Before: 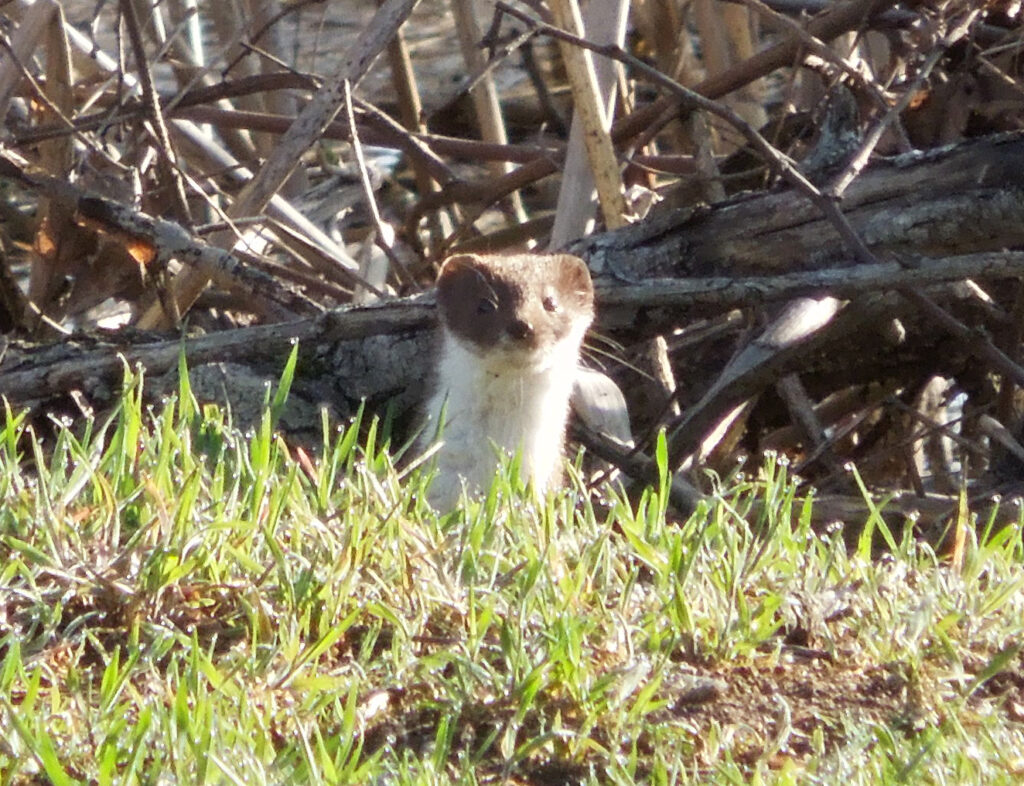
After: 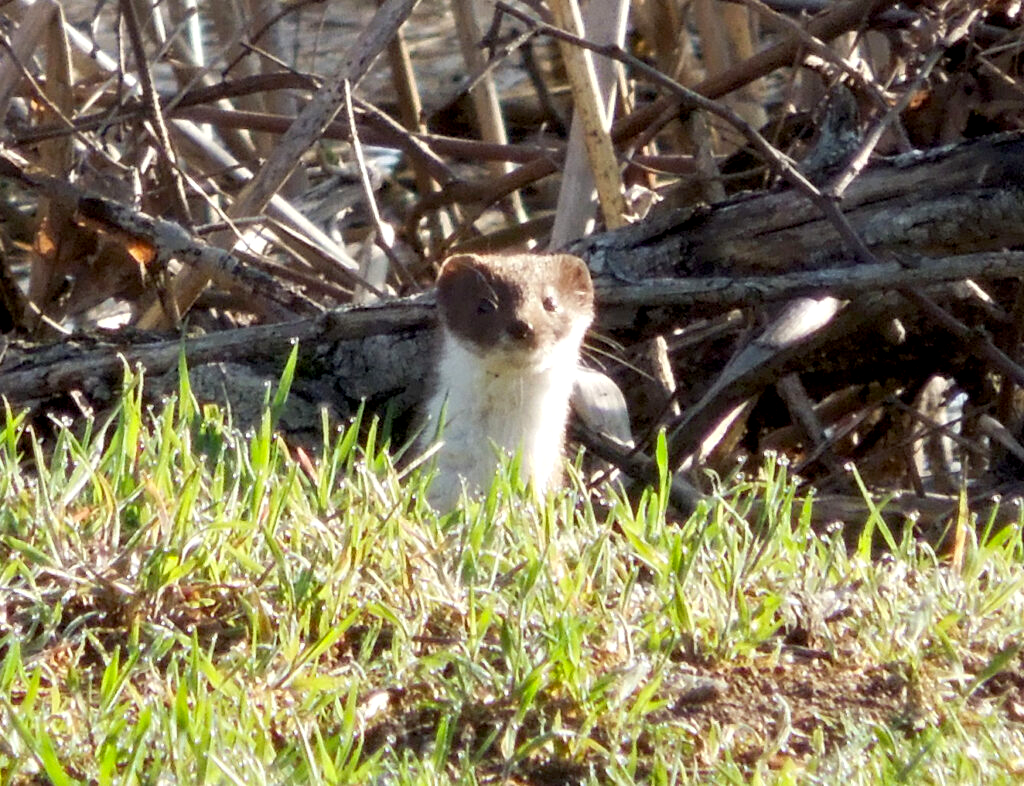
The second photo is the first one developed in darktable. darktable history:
exposure: black level correction 0.01, exposure 0.011 EV, compensate highlight preservation false
tone curve: curves: ch0 [(0, 0) (0.003, 0.003) (0.011, 0.011) (0.025, 0.025) (0.044, 0.044) (0.069, 0.068) (0.1, 0.098) (0.136, 0.134) (0.177, 0.175) (0.224, 0.221) (0.277, 0.273) (0.335, 0.33) (0.399, 0.393) (0.468, 0.461) (0.543, 0.546) (0.623, 0.625) (0.709, 0.711) (0.801, 0.802) (0.898, 0.898) (1, 1)], preserve colors none
color balance rgb: perceptual saturation grading › global saturation 3.7%, global vibrance 5.56%, contrast 3.24%
